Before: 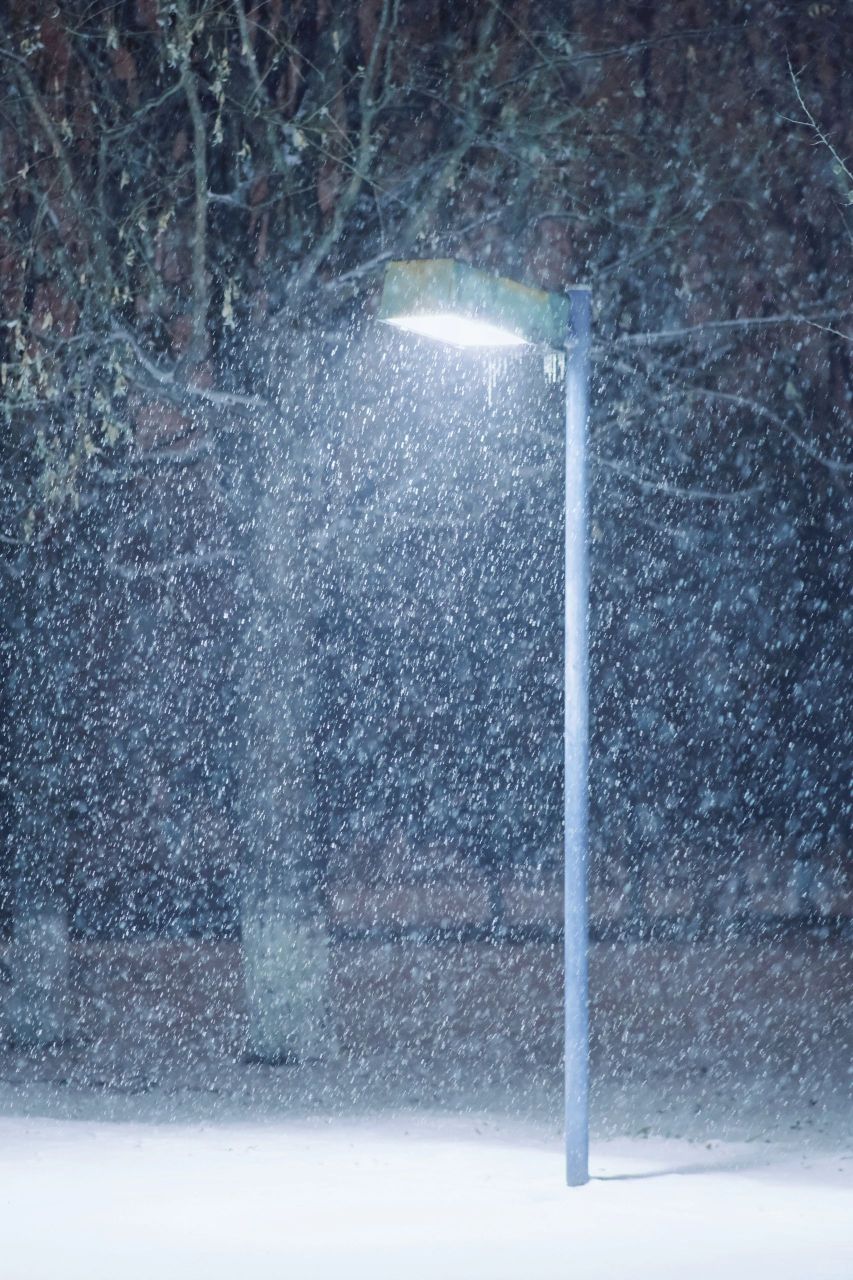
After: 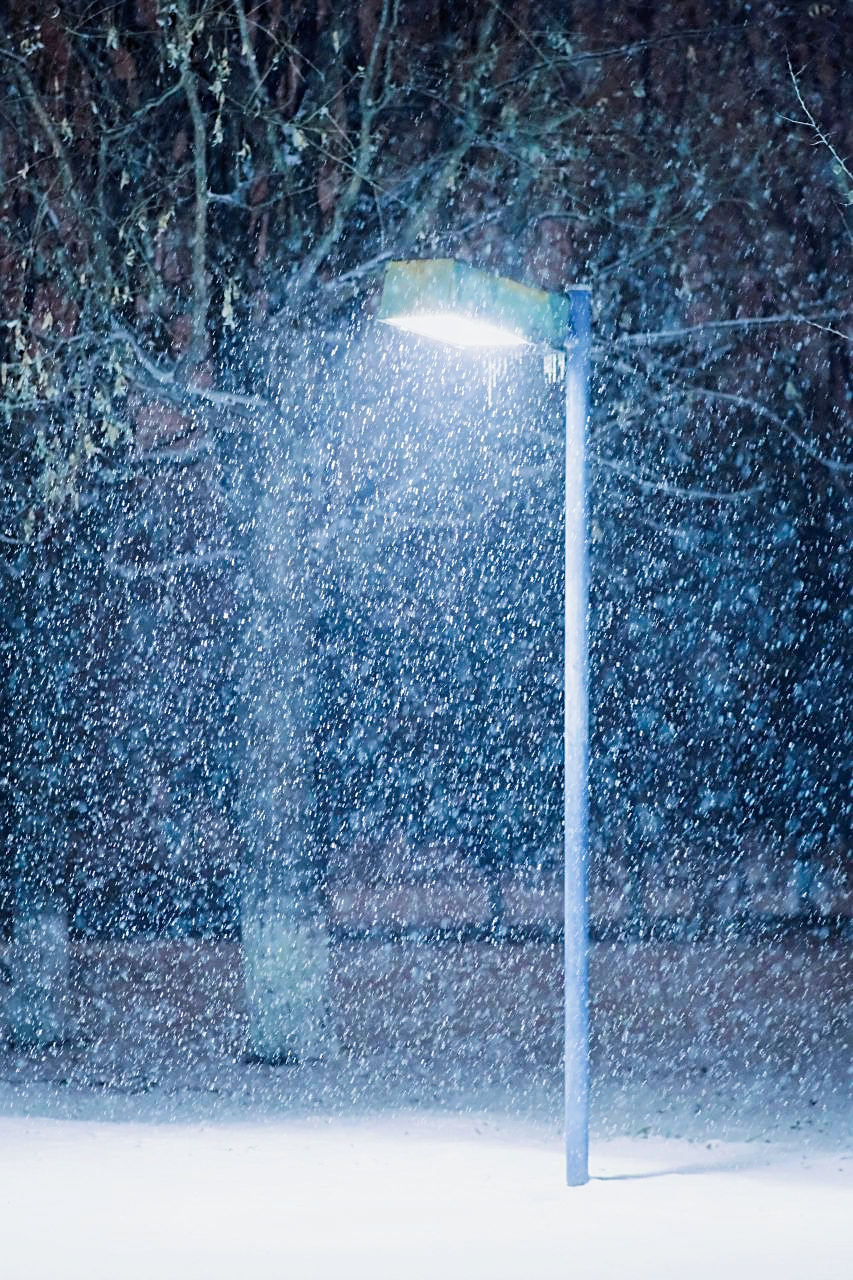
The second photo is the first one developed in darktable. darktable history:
sharpen: on, module defaults
tone equalizer: -8 EV -0.755 EV, -7 EV -0.699 EV, -6 EV -0.56 EV, -5 EV -0.411 EV, -3 EV 0.403 EV, -2 EV 0.6 EV, -1 EV 0.68 EV, +0 EV 0.734 EV, edges refinement/feathering 500, mask exposure compensation -1.57 EV, preserve details no
filmic rgb: middle gray luminance 18.26%, black relative exposure -8.95 EV, white relative exposure 3.75 EV, target black luminance 0%, hardness 4.81, latitude 67.66%, contrast 0.954, highlights saturation mix 19.49%, shadows ↔ highlights balance 20.73%, color science v4 (2020)
